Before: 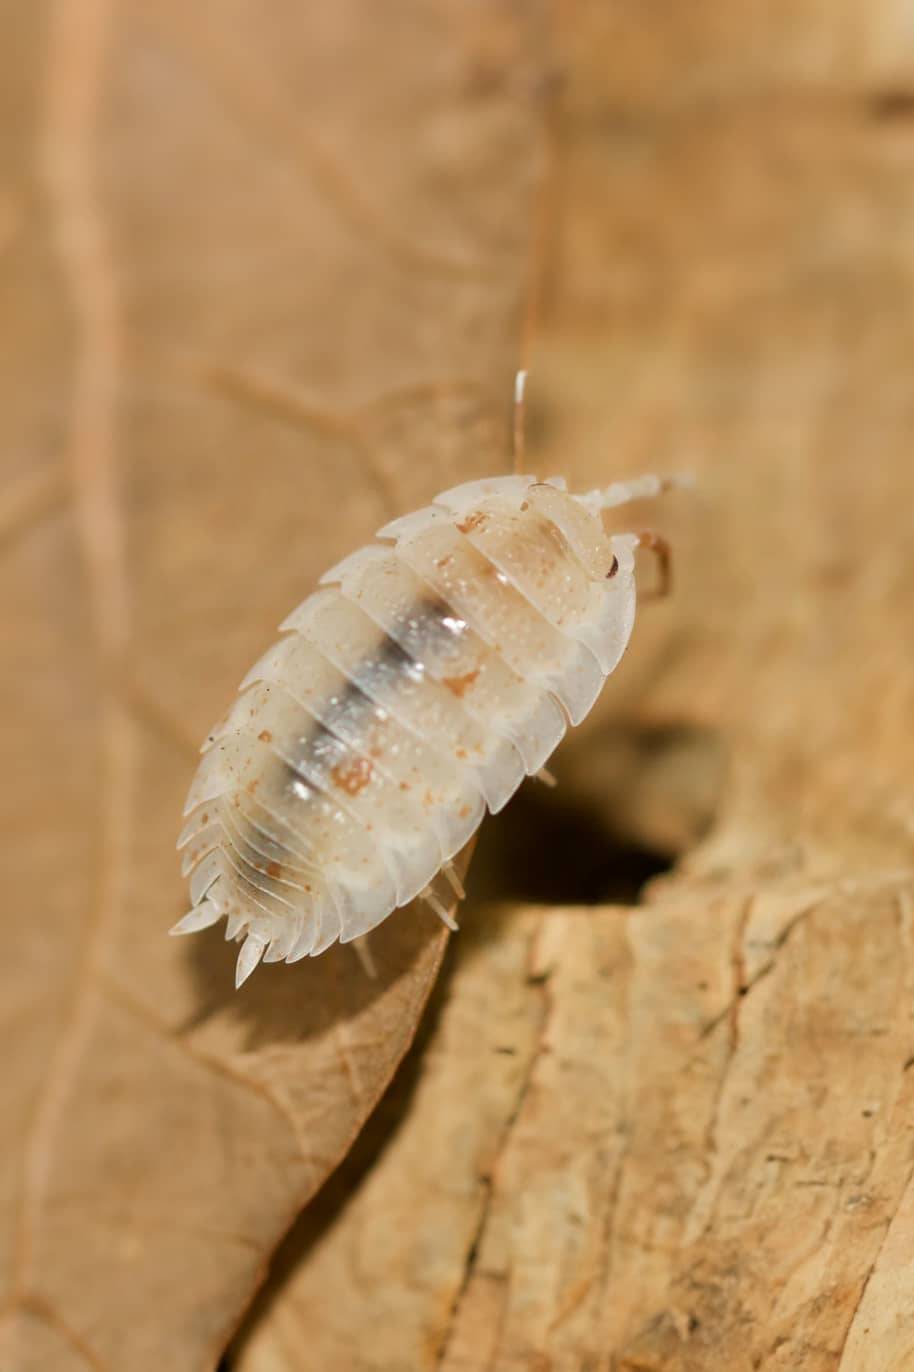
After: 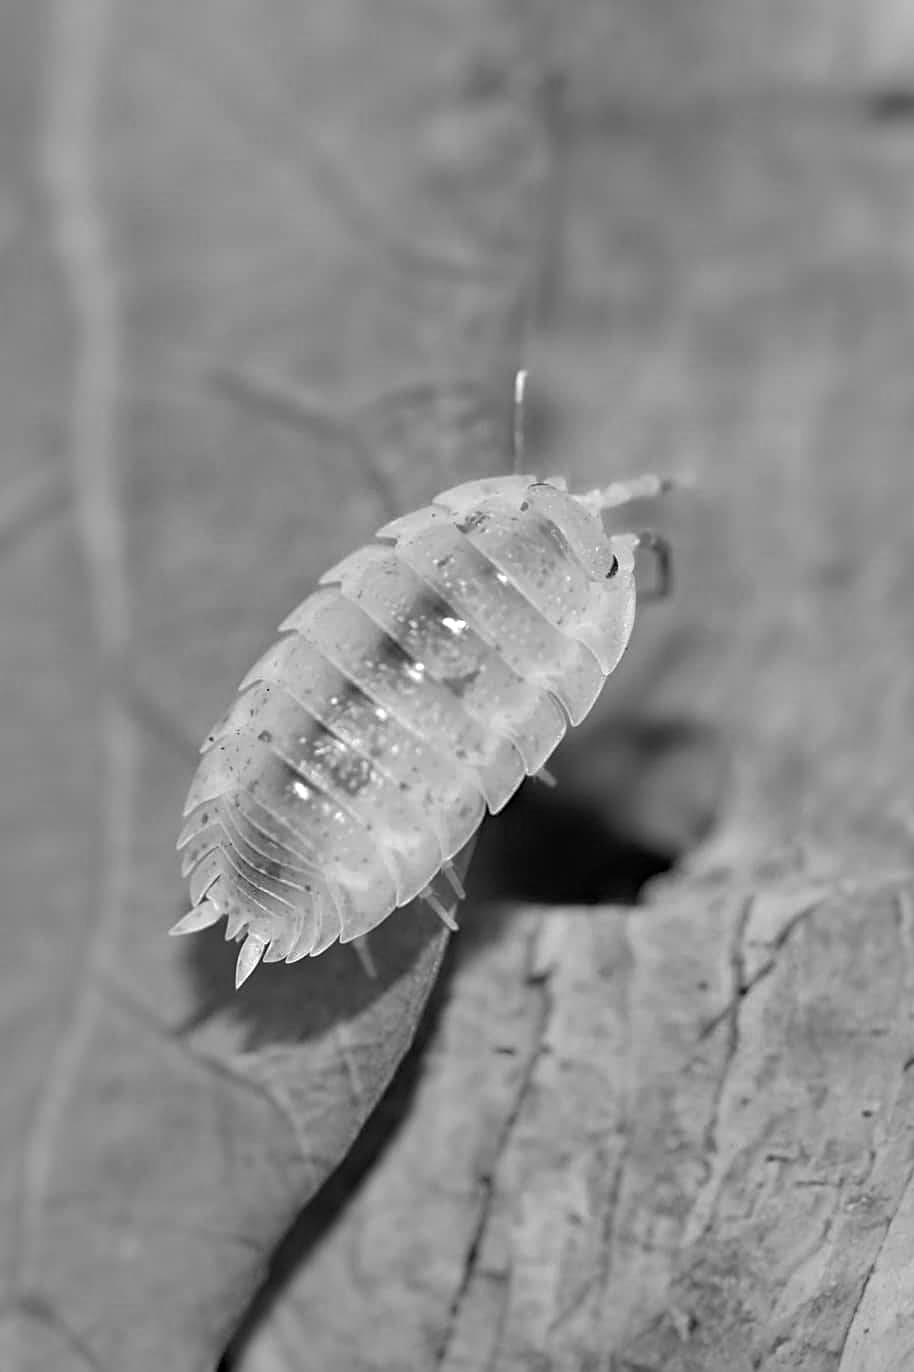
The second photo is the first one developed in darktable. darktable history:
shadows and highlights: on, module defaults
tone equalizer: -8 EV -0.409 EV, -7 EV -0.425 EV, -6 EV -0.353 EV, -5 EV -0.184 EV, -3 EV 0.199 EV, -2 EV 0.334 EV, -1 EV 0.393 EV, +0 EV 0.413 EV, mask exposure compensation -0.508 EV
sharpen: on, module defaults
velvia: on, module defaults
color calibration: output gray [0.18, 0.41, 0.41, 0], gray › normalize channels true, illuminant as shot in camera, x 0.358, y 0.373, temperature 4628.91 K, gamut compression 0.006
haze removal: compatibility mode true, adaptive false
